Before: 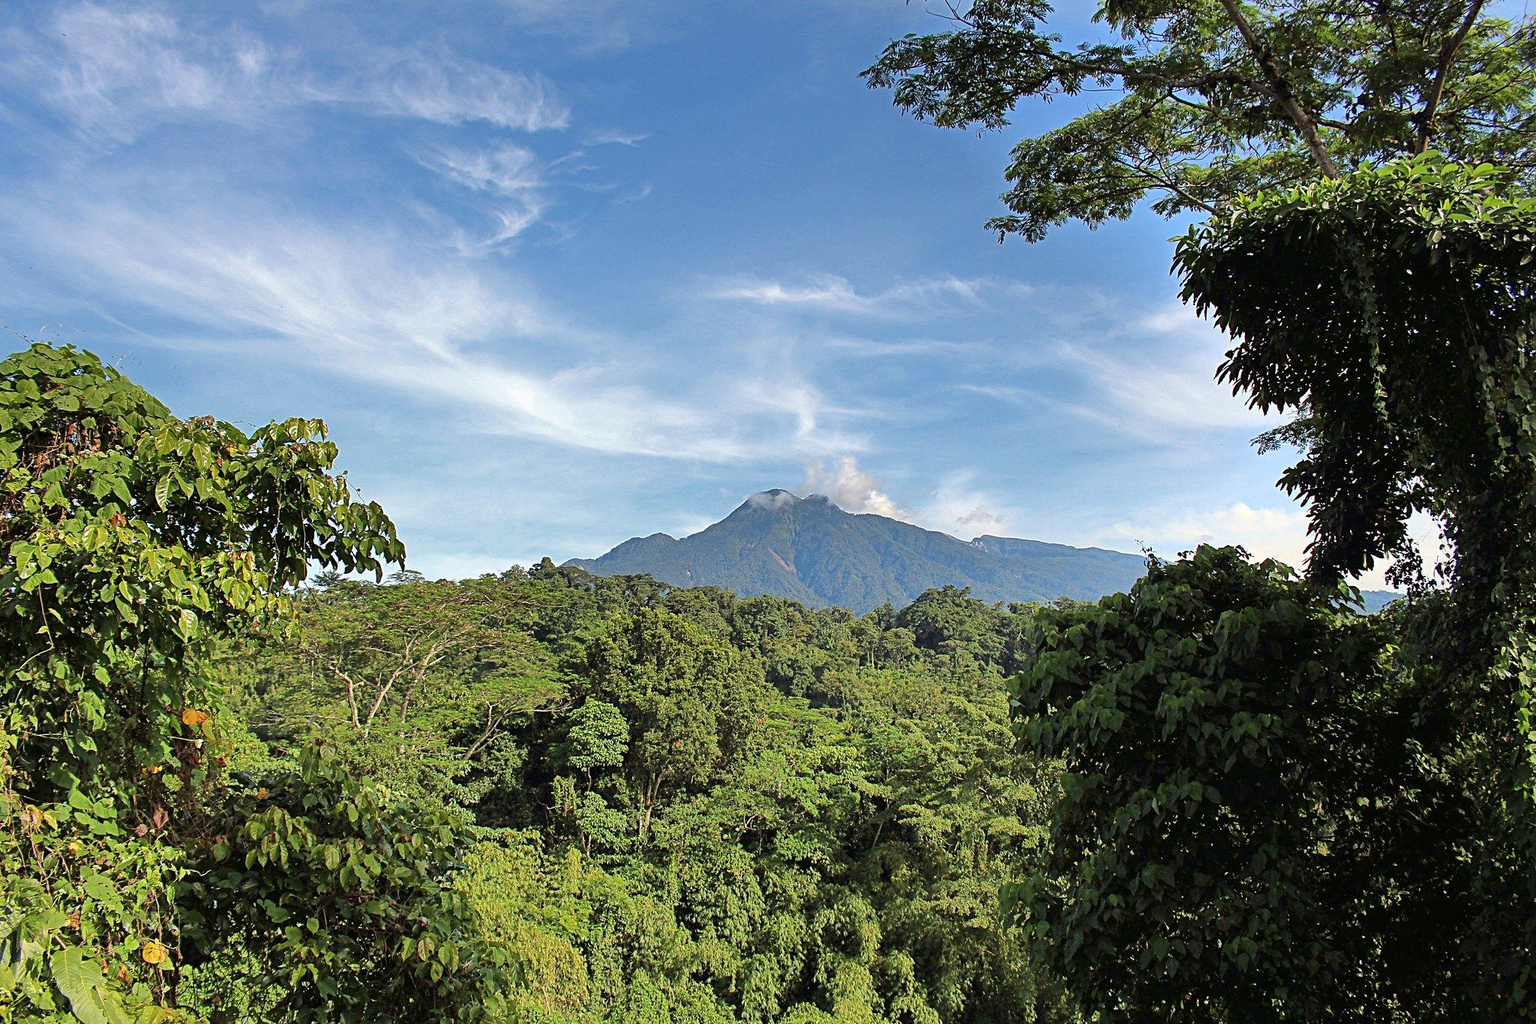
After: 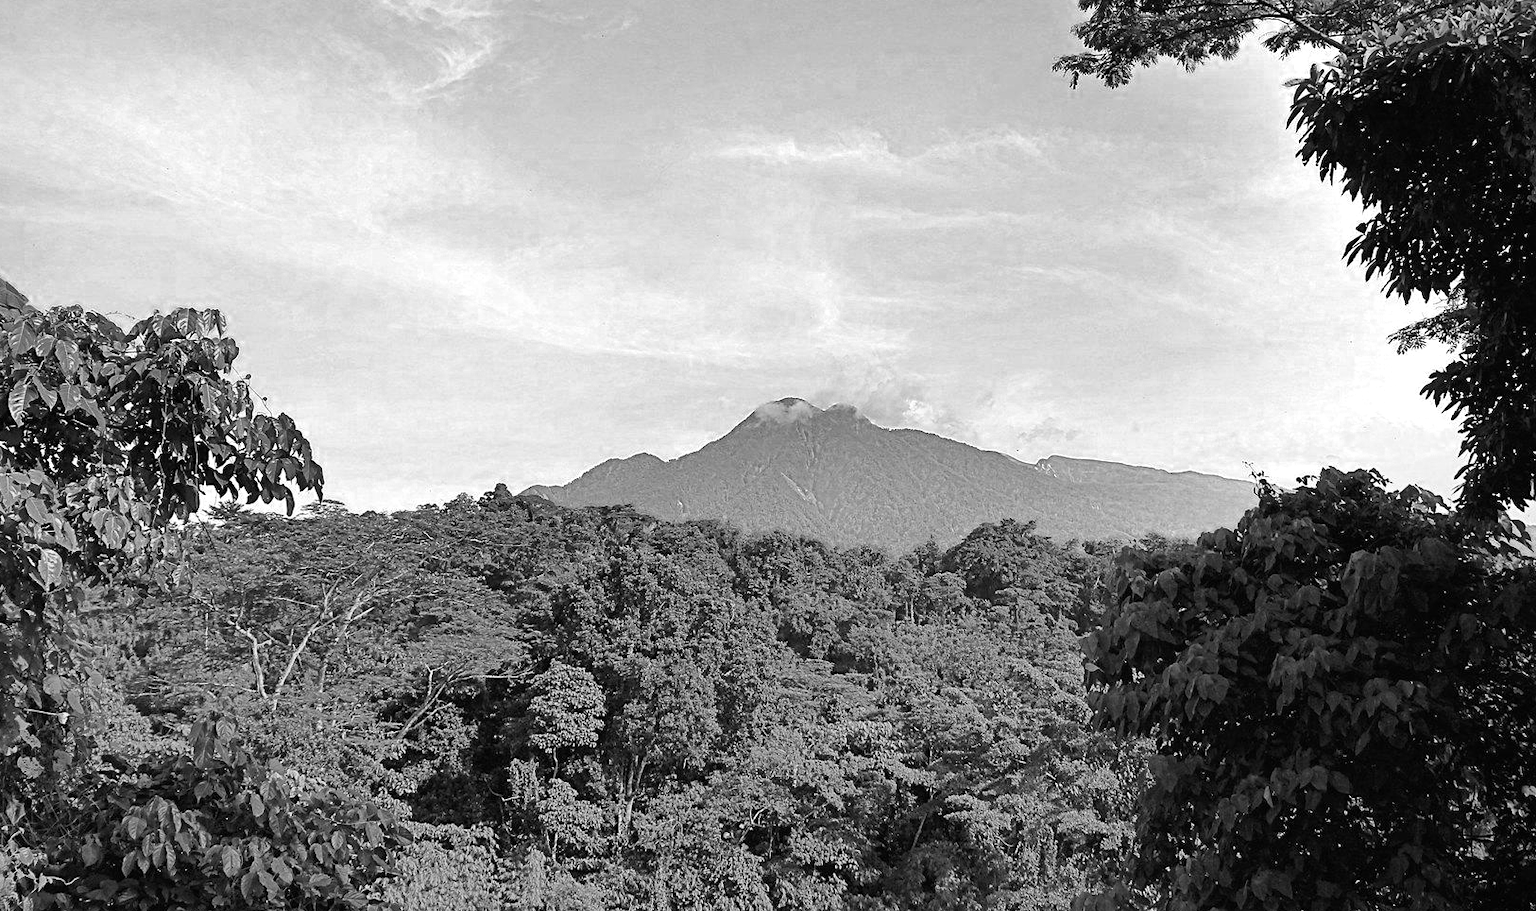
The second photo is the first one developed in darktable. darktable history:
vignetting: fall-off start 100%, brightness -0.282, width/height ratio 1.31
color zones: curves: ch0 [(0, 0.613) (0.01, 0.613) (0.245, 0.448) (0.498, 0.529) (0.642, 0.665) (0.879, 0.777) (0.99, 0.613)]; ch1 [(0, 0.035) (0.121, 0.189) (0.259, 0.197) (0.415, 0.061) (0.589, 0.022) (0.732, 0.022) (0.857, 0.026) (0.991, 0.053)]
monochrome: on, module defaults
crop: left 9.712%, top 16.928%, right 10.845%, bottom 12.332%
